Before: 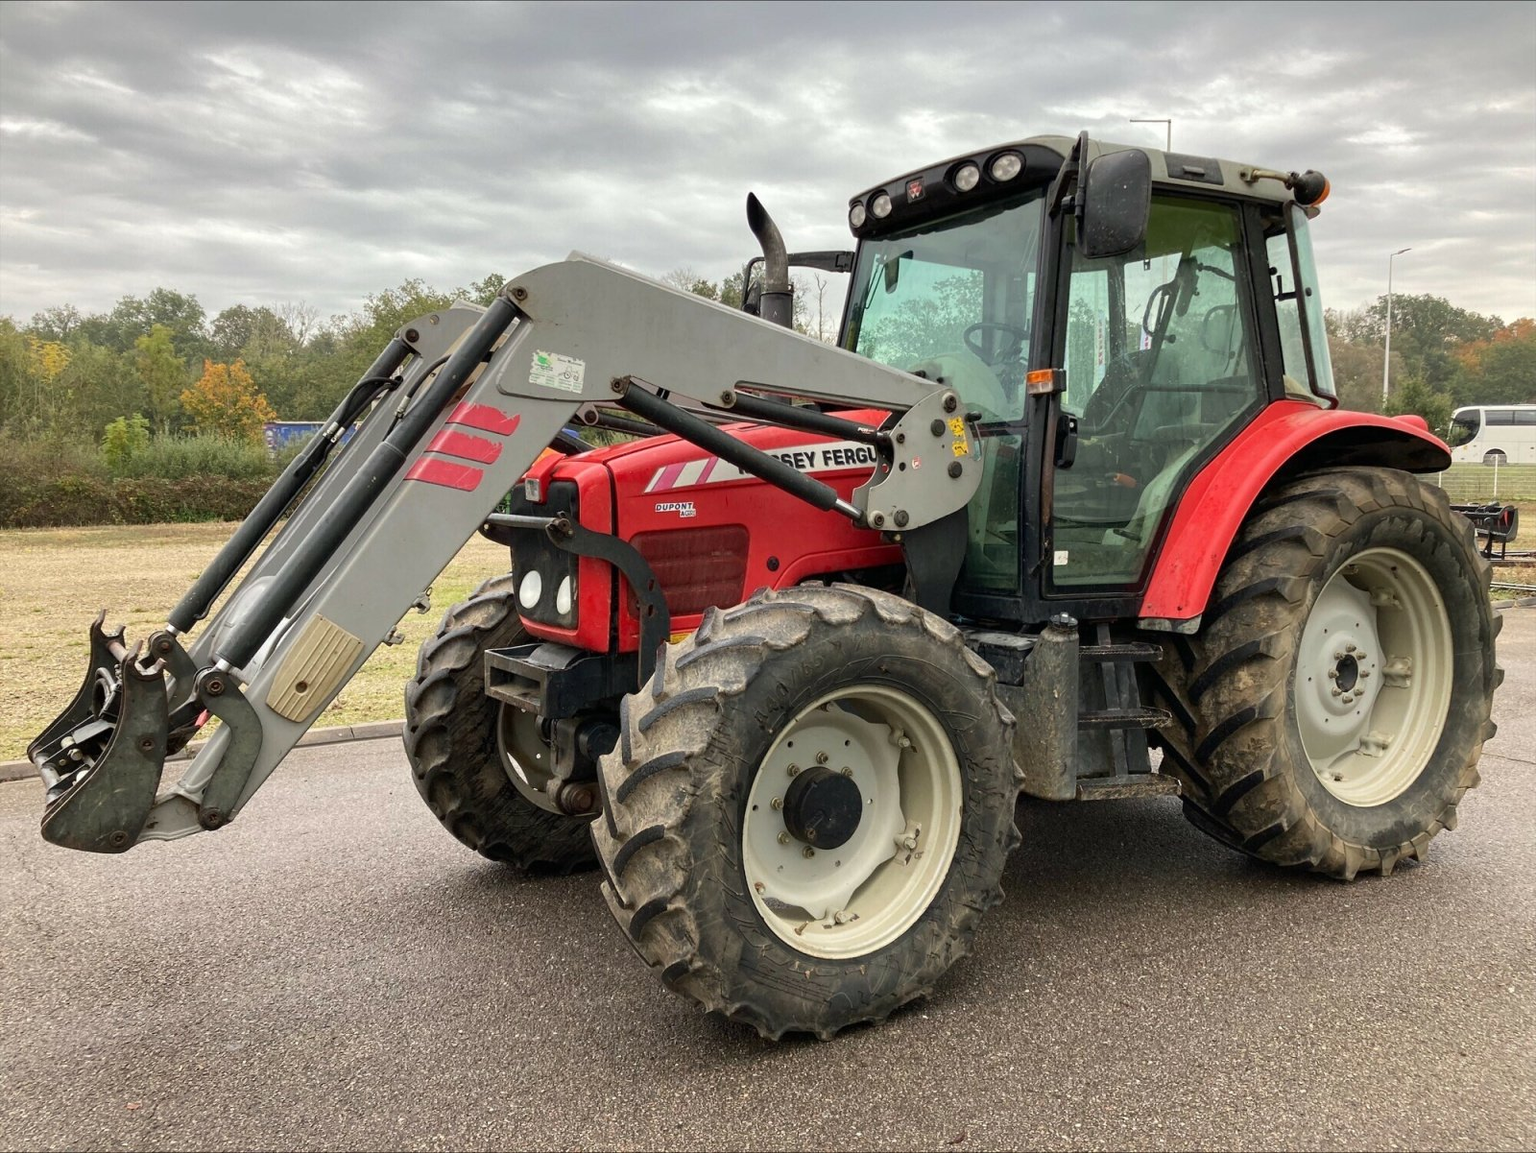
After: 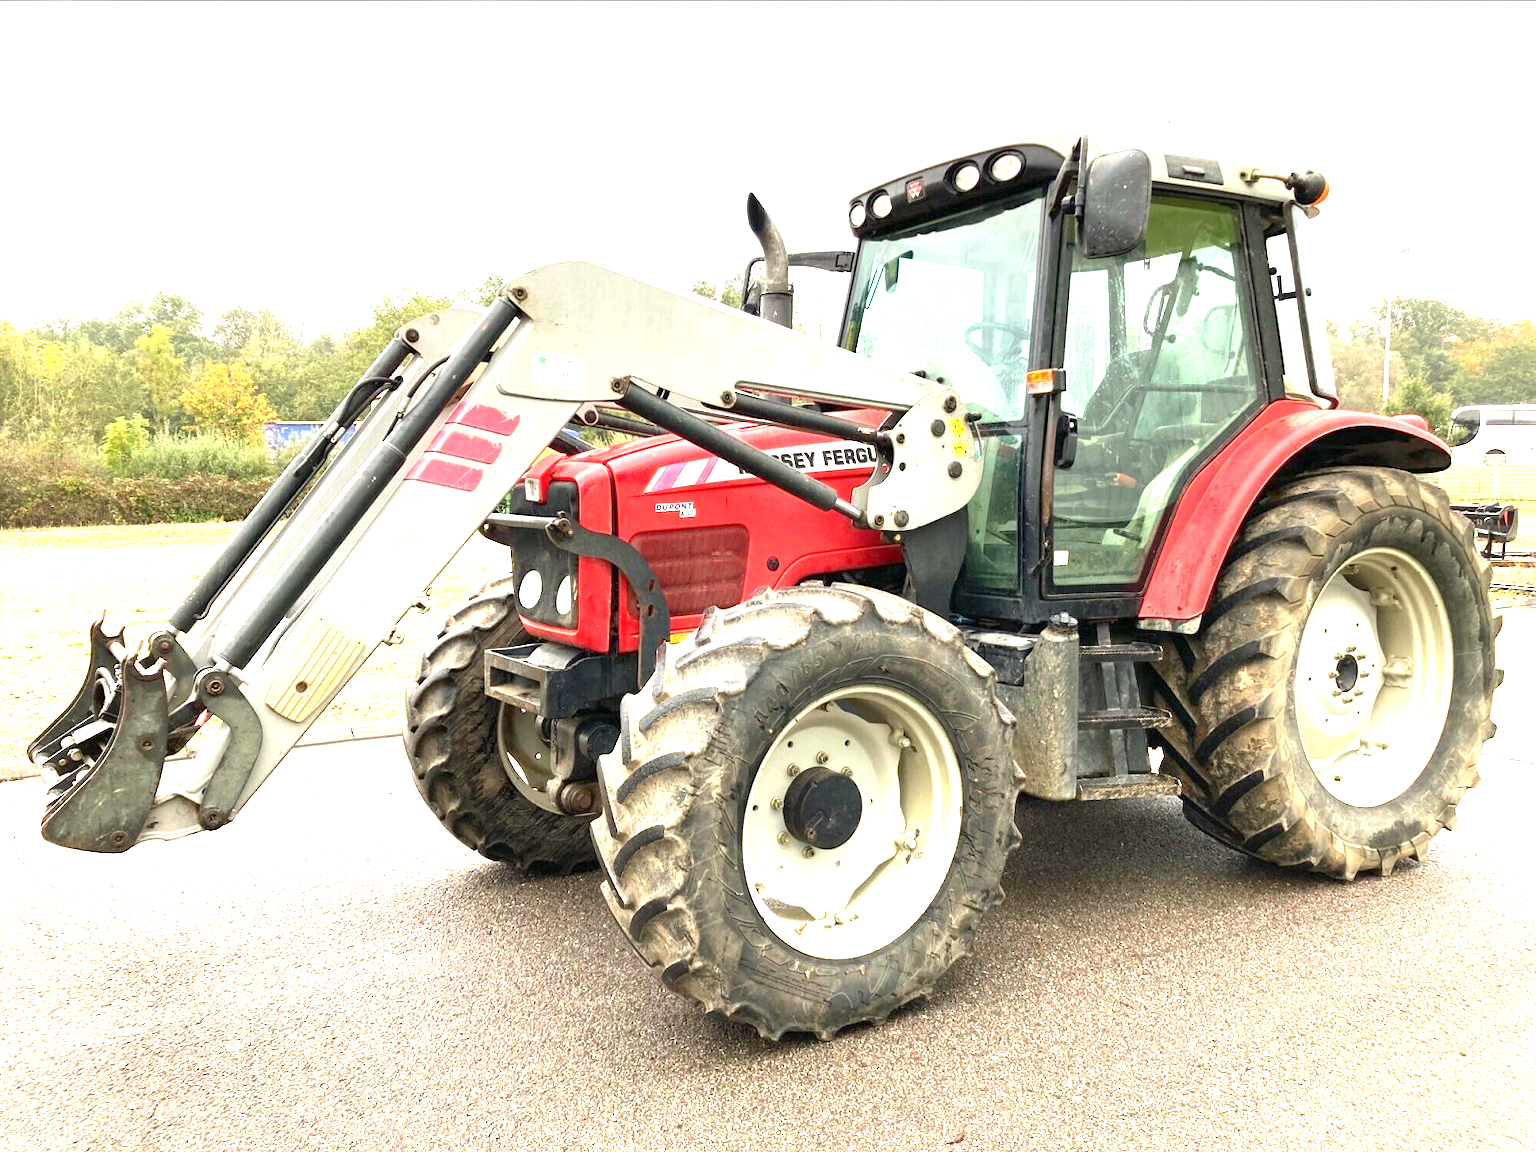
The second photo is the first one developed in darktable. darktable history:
exposure: exposure 2.001 EV, compensate highlight preservation false
color correction: highlights b* 2.9
